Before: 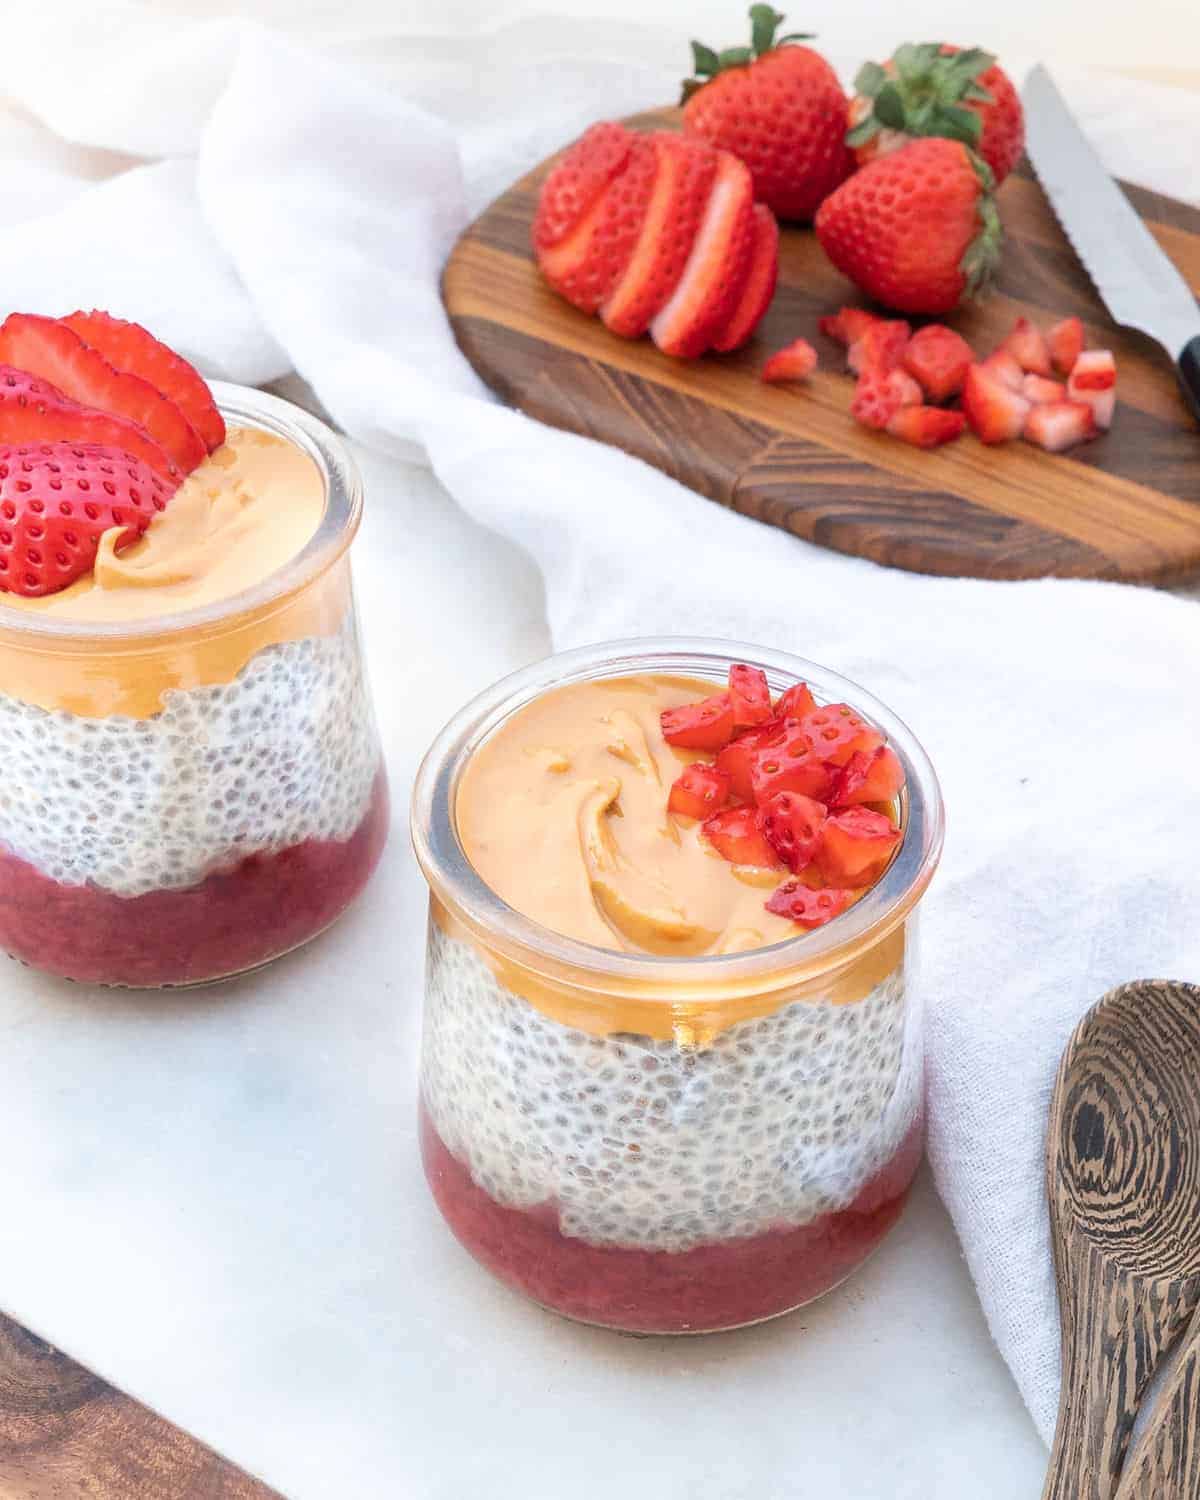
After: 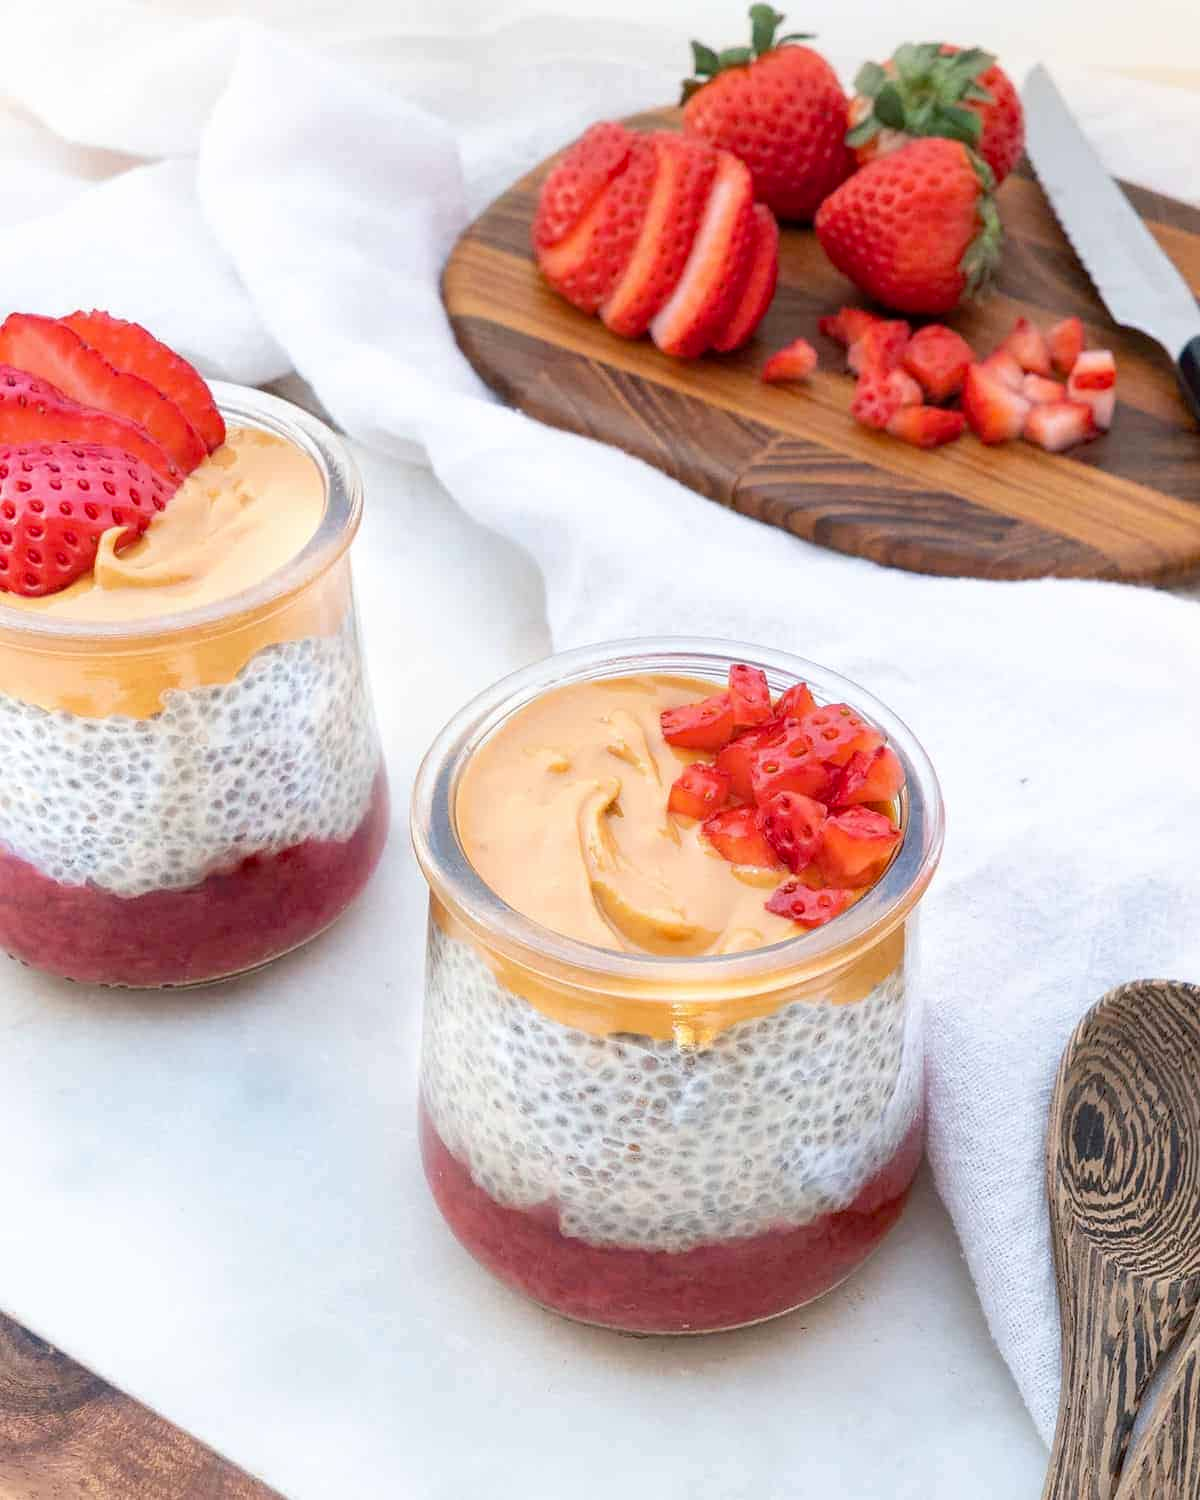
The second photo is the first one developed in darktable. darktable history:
haze removal: strength 0.302, distance 0.256, adaptive false
